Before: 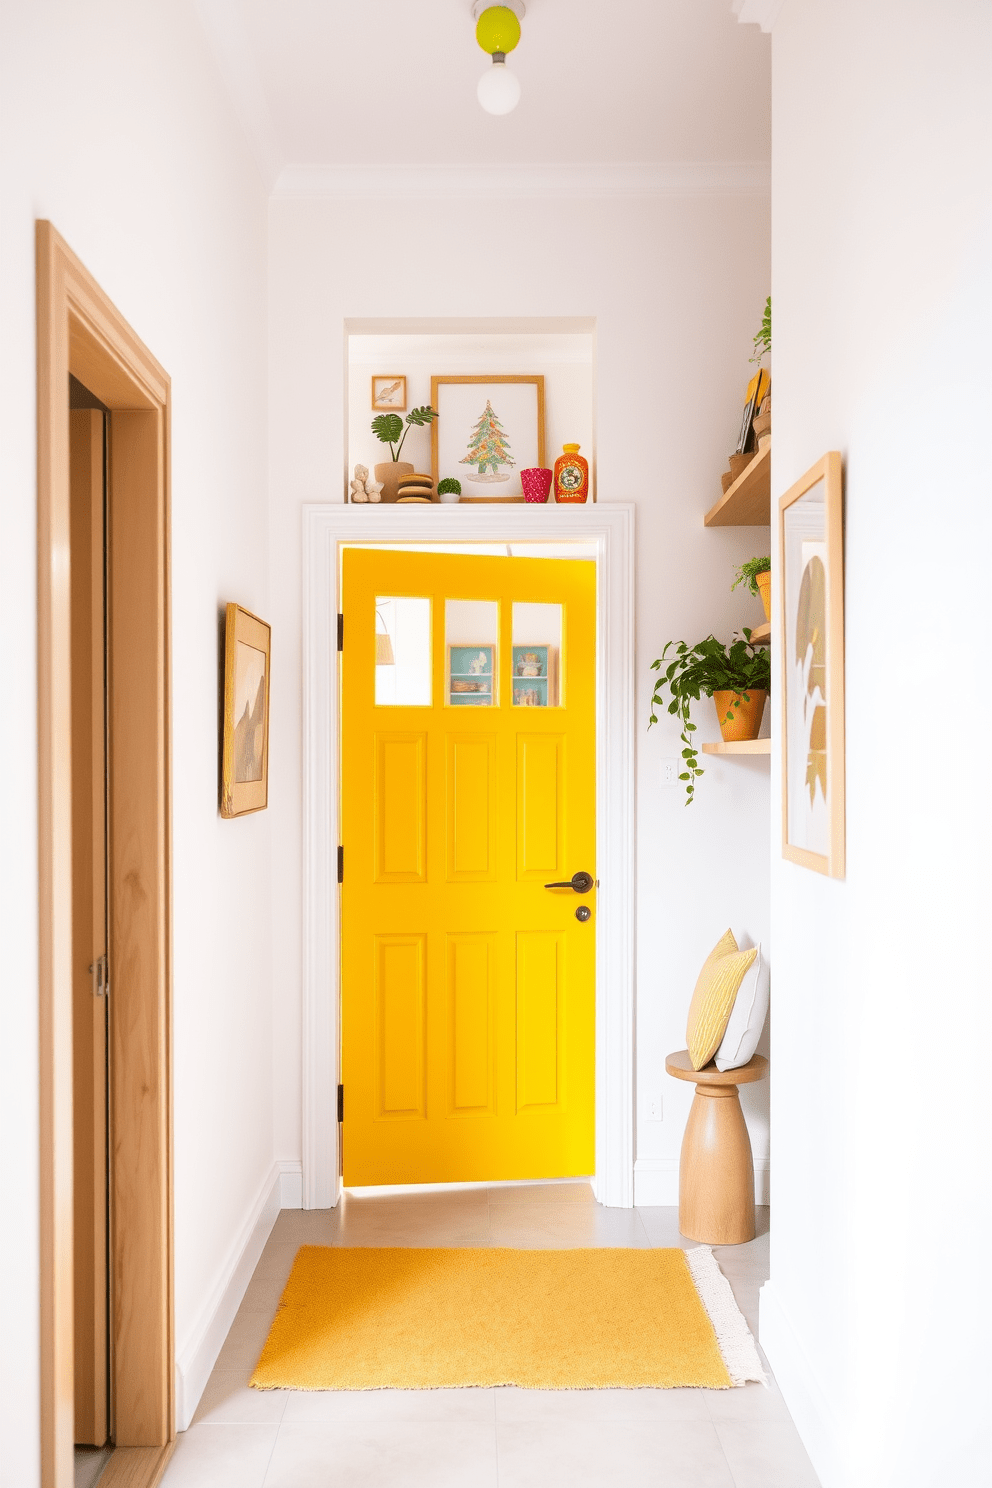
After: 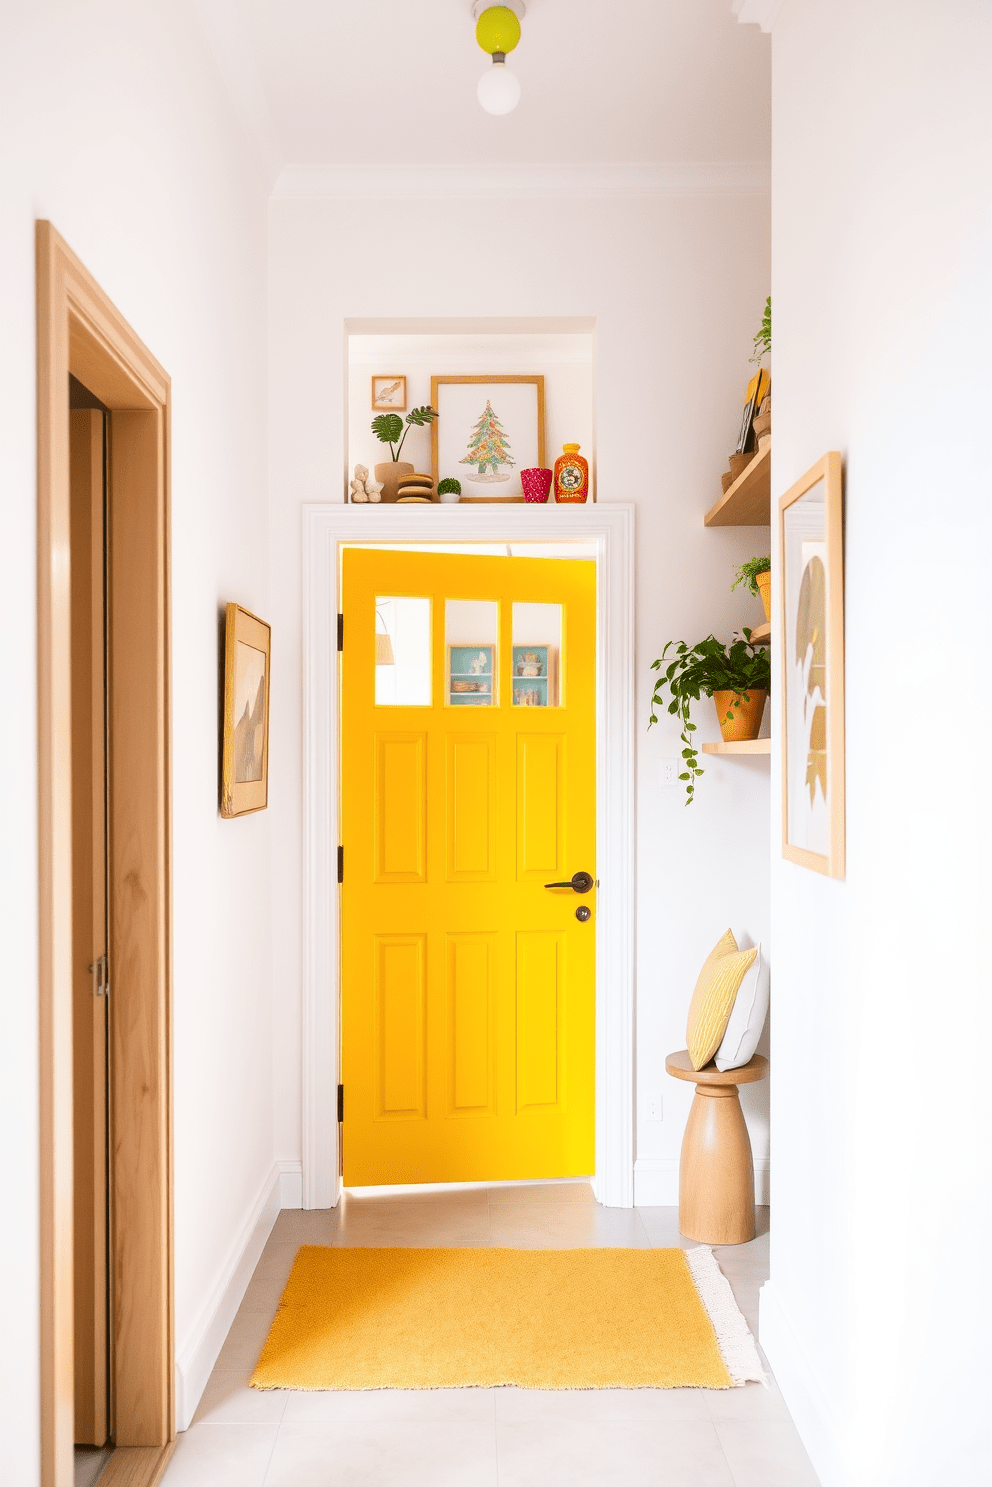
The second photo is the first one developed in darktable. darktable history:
crop: bottom 0.06%
tone curve: curves: ch0 [(0, 0.032) (0.181, 0.152) (0.751, 0.762) (1, 1)], color space Lab, independent channels, preserve colors none
